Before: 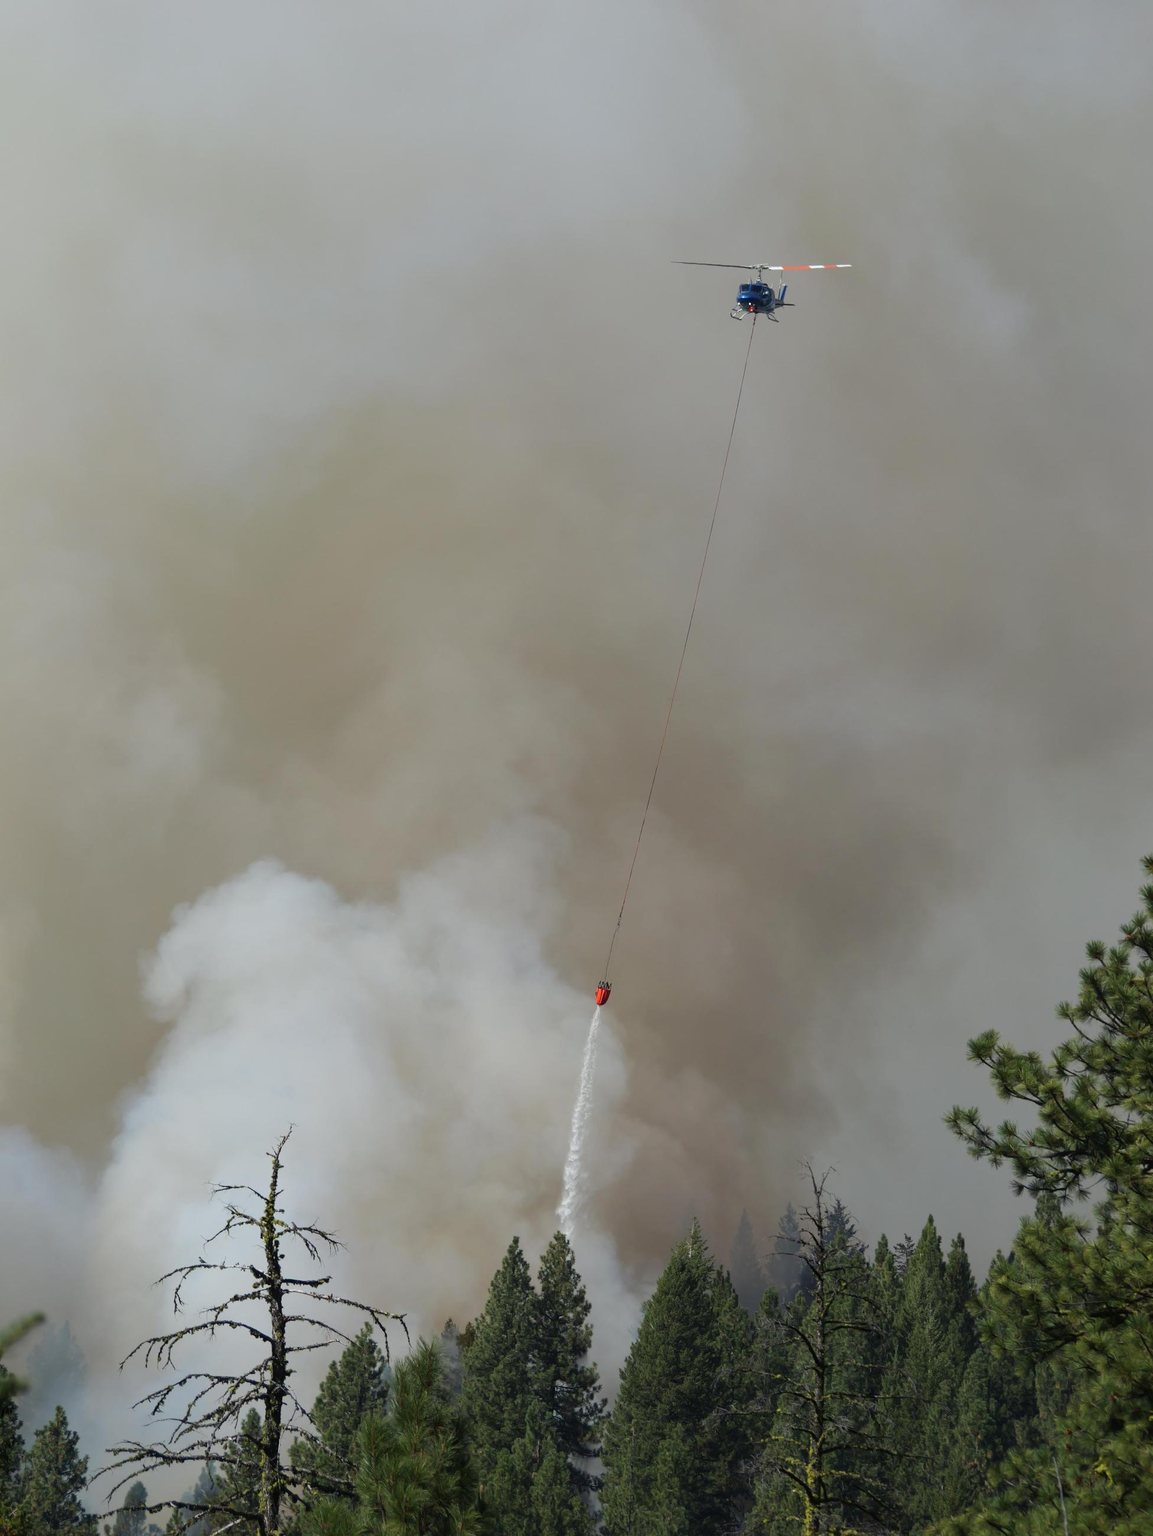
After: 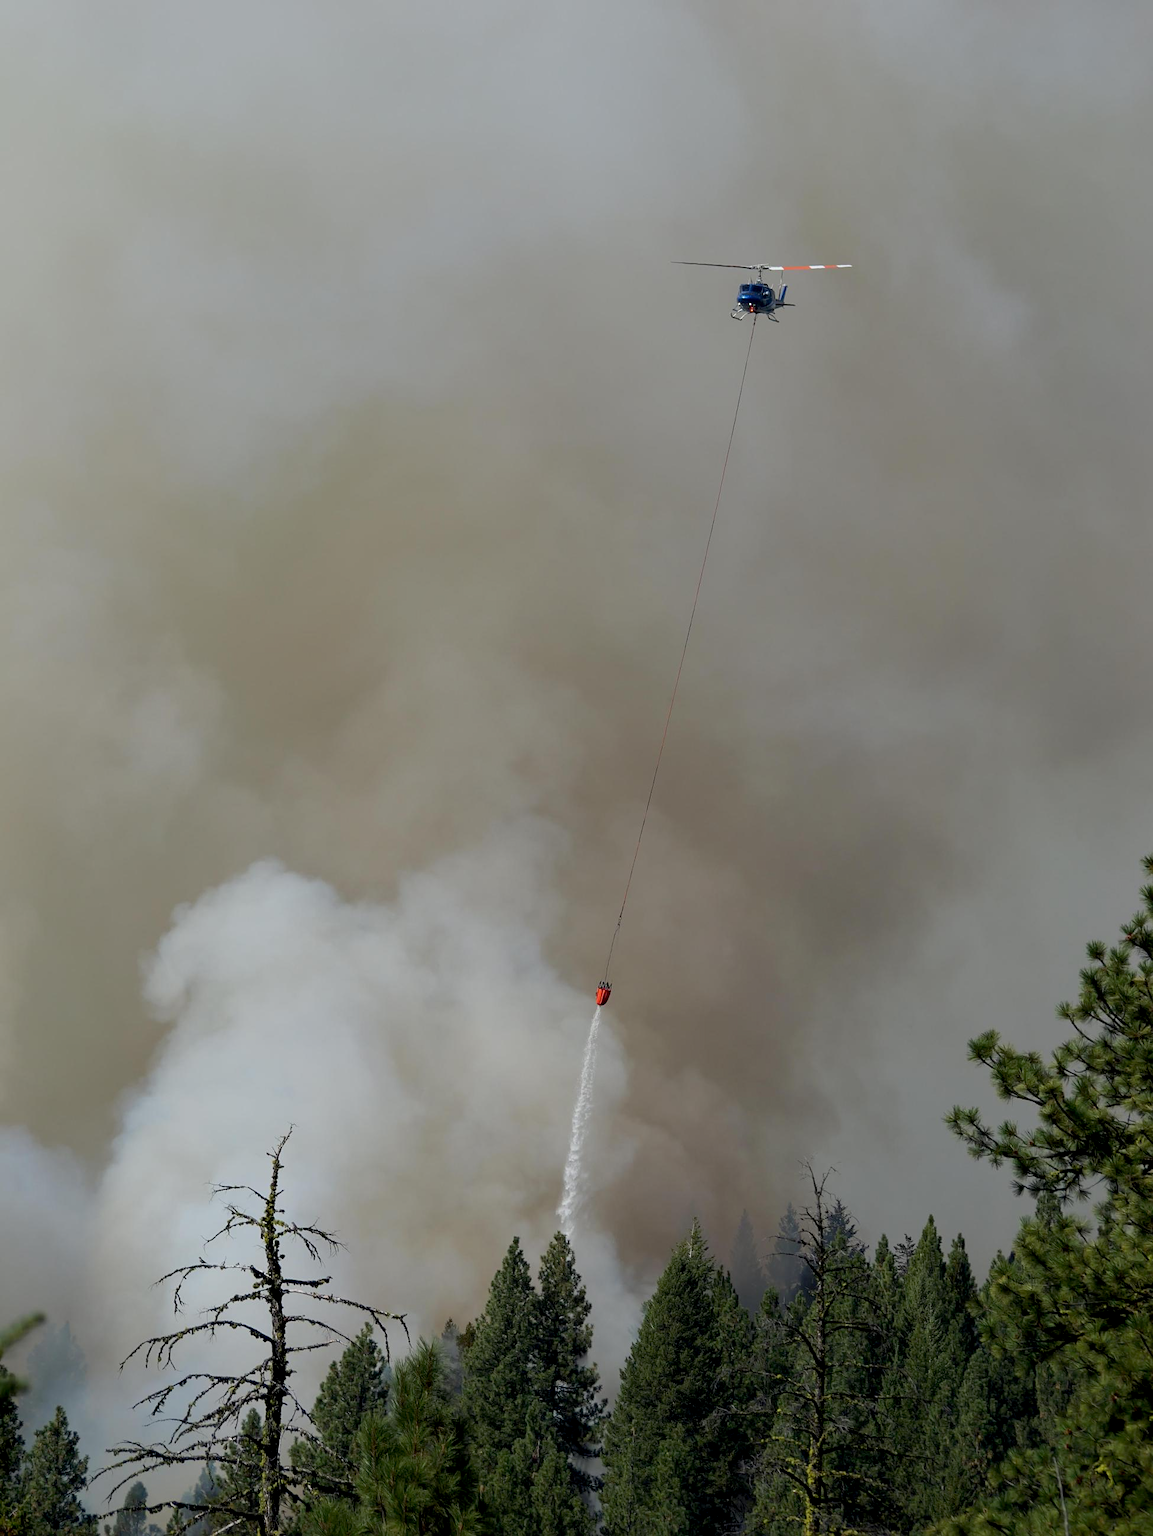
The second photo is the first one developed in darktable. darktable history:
exposure: black level correction 0.009, exposure -0.166 EV, compensate highlight preservation false
tone equalizer: on, module defaults
sharpen: amount 0.21
